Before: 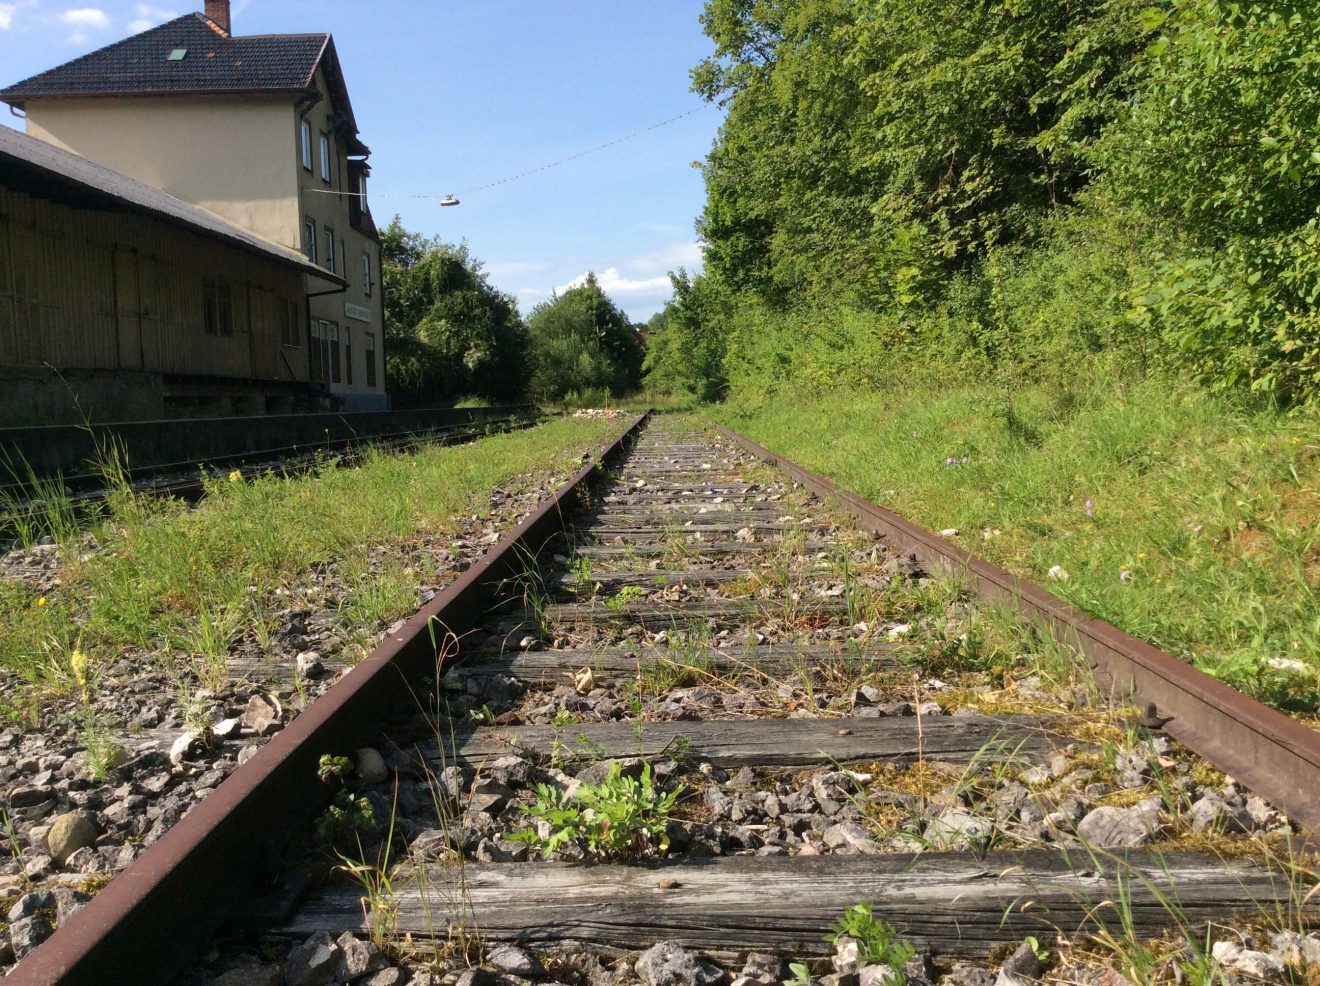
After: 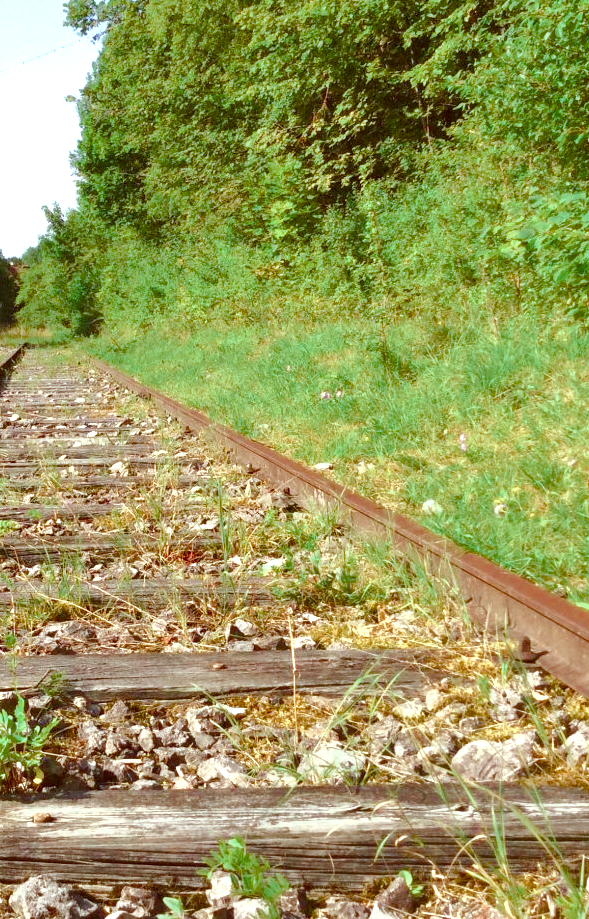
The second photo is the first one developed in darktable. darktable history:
color correction: highlights a* -7.13, highlights b* -0.207, shadows a* 20.38, shadows b* 11.8
contrast brightness saturation: contrast 0.038, saturation 0.158
shadows and highlights: shadows 25.83, white point adjustment -3.17, highlights -29.67
crop: left 47.471%, top 6.782%, right 7.886%
color zones: curves: ch0 [(0, 0.5) (0.125, 0.4) (0.25, 0.5) (0.375, 0.4) (0.5, 0.4) (0.625, 0.6) (0.75, 0.6) (0.875, 0.5)]; ch1 [(0, 0.35) (0.125, 0.45) (0.25, 0.35) (0.375, 0.35) (0.5, 0.35) (0.625, 0.35) (0.75, 0.45) (0.875, 0.35)]; ch2 [(0, 0.6) (0.125, 0.5) (0.25, 0.5) (0.375, 0.6) (0.5, 0.6) (0.625, 0.5) (0.75, 0.5) (0.875, 0.5)]
exposure: exposure 0.918 EV, compensate highlight preservation false
color balance rgb: perceptual saturation grading › global saturation 25.617%, perceptual saturation grading › highlights -50.217%, perceptual saturation grading › shadows 31.062%, perceptual brilliance grading › mid-tones 9.95%, perceptual brilliance grading › shadows 15.033%, global vibrance 32.492%
